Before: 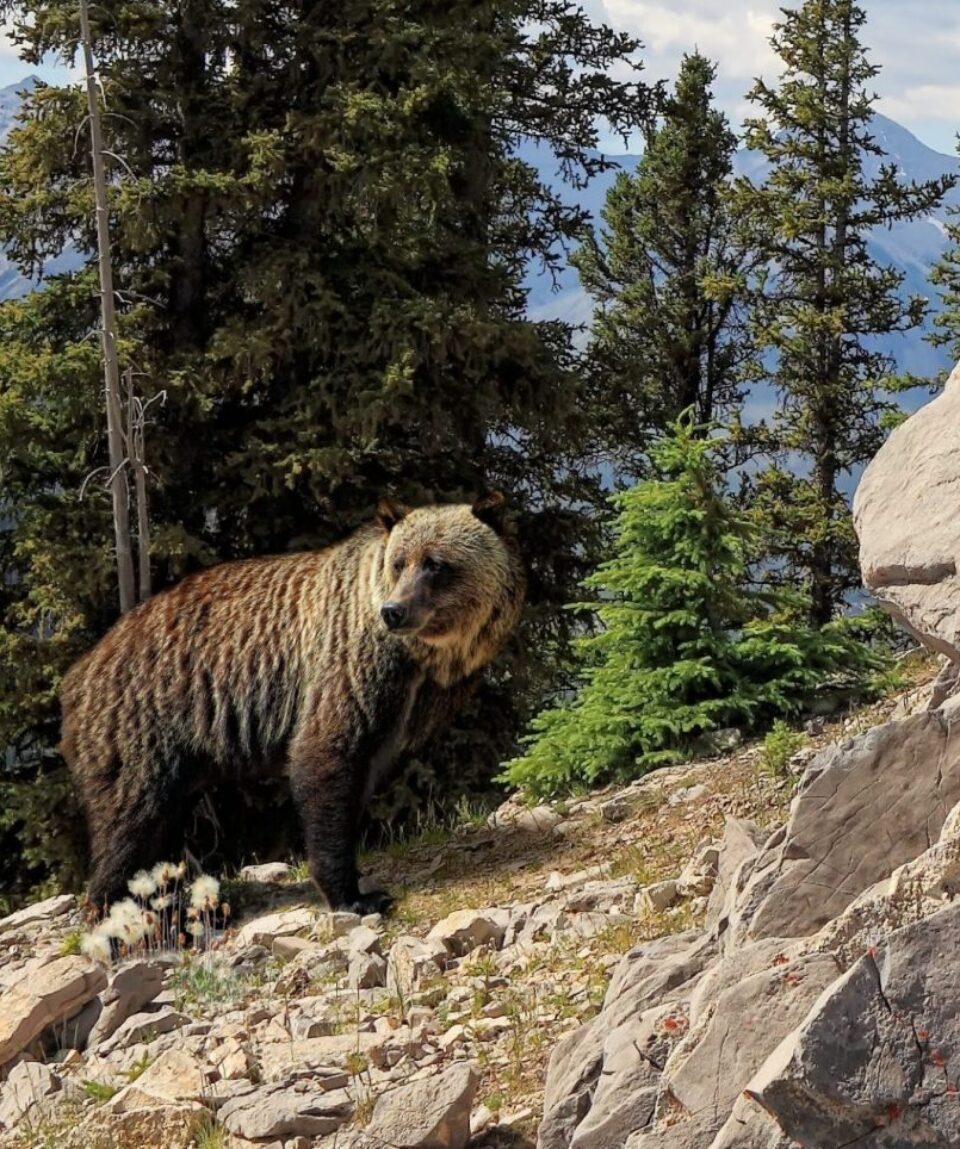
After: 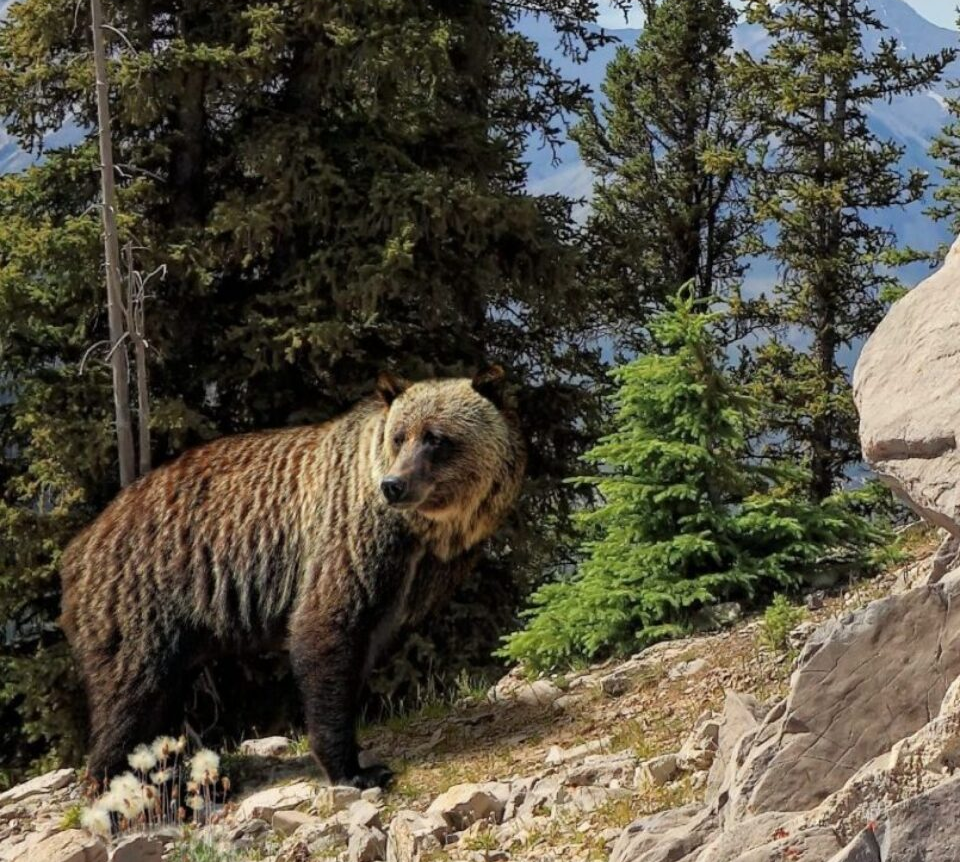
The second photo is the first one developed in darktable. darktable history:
crop: top 11.034%, bottom 13.894%
